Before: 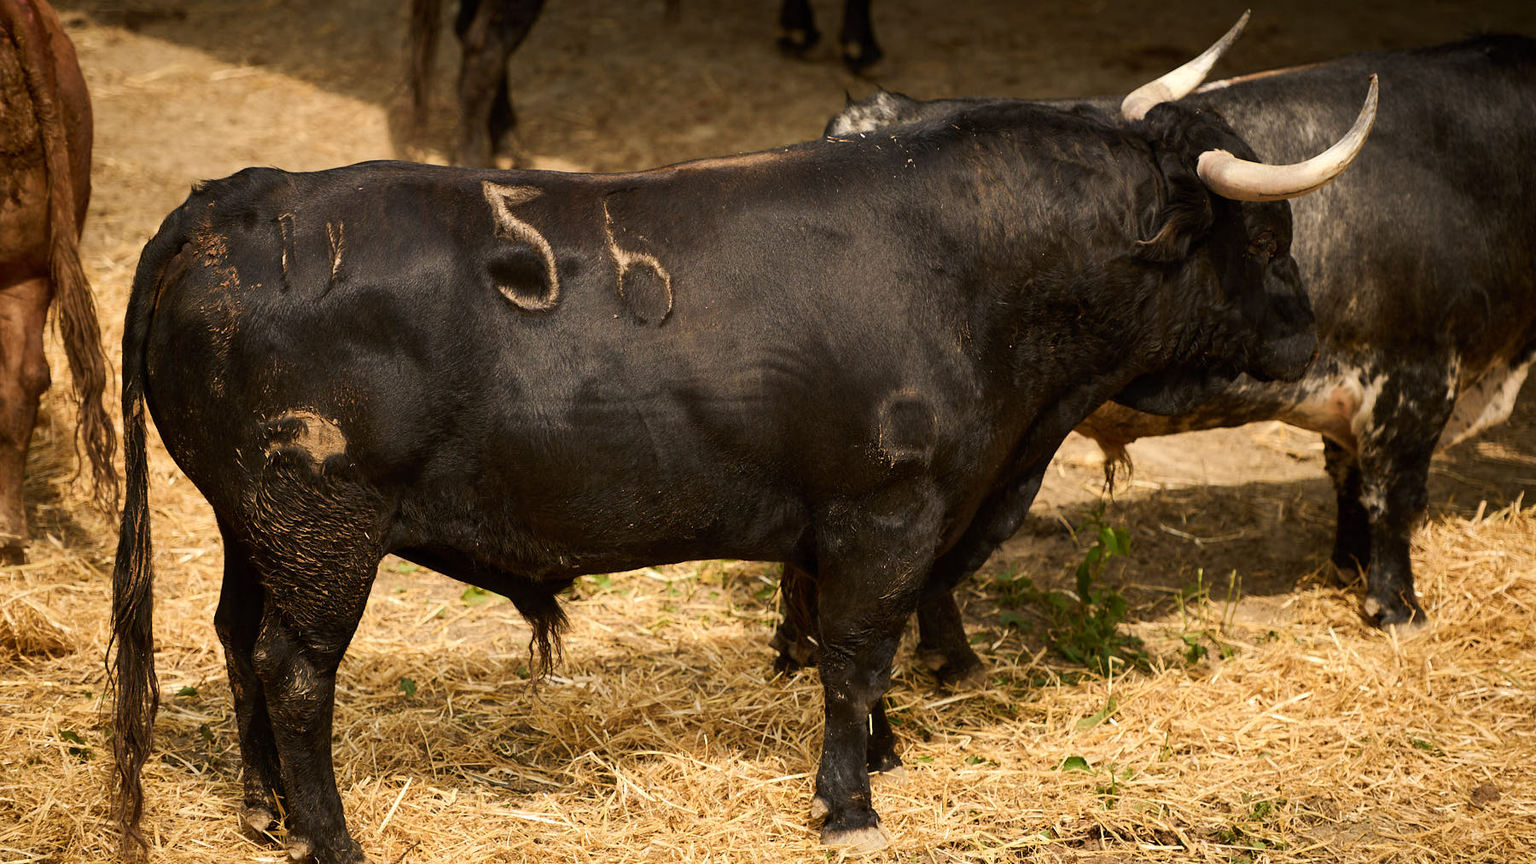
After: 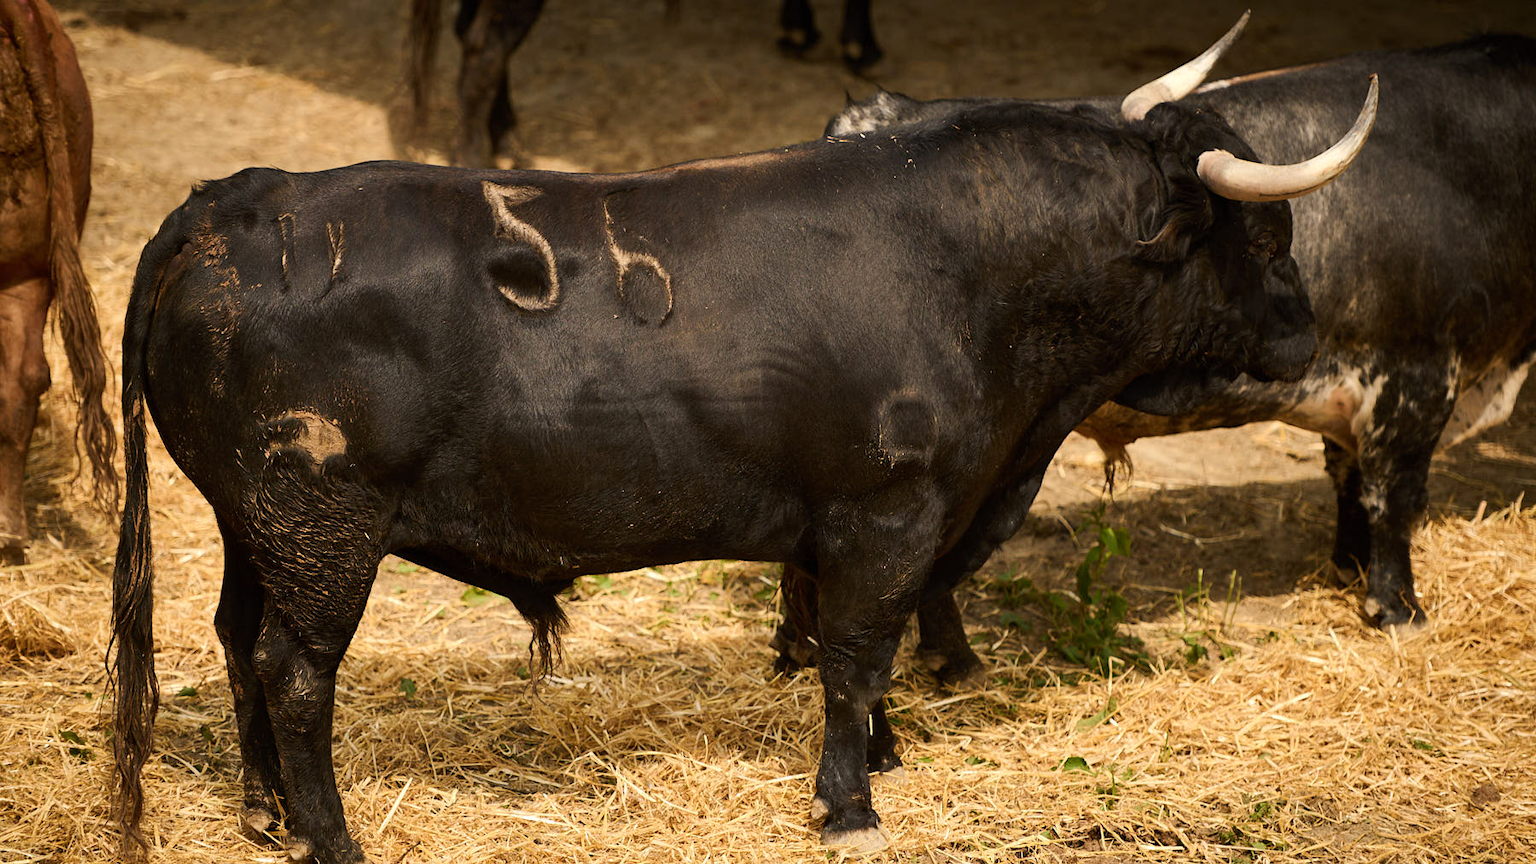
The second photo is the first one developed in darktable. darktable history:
color calibration: x 0.342, y 0.356, temperature 5086.36 K
